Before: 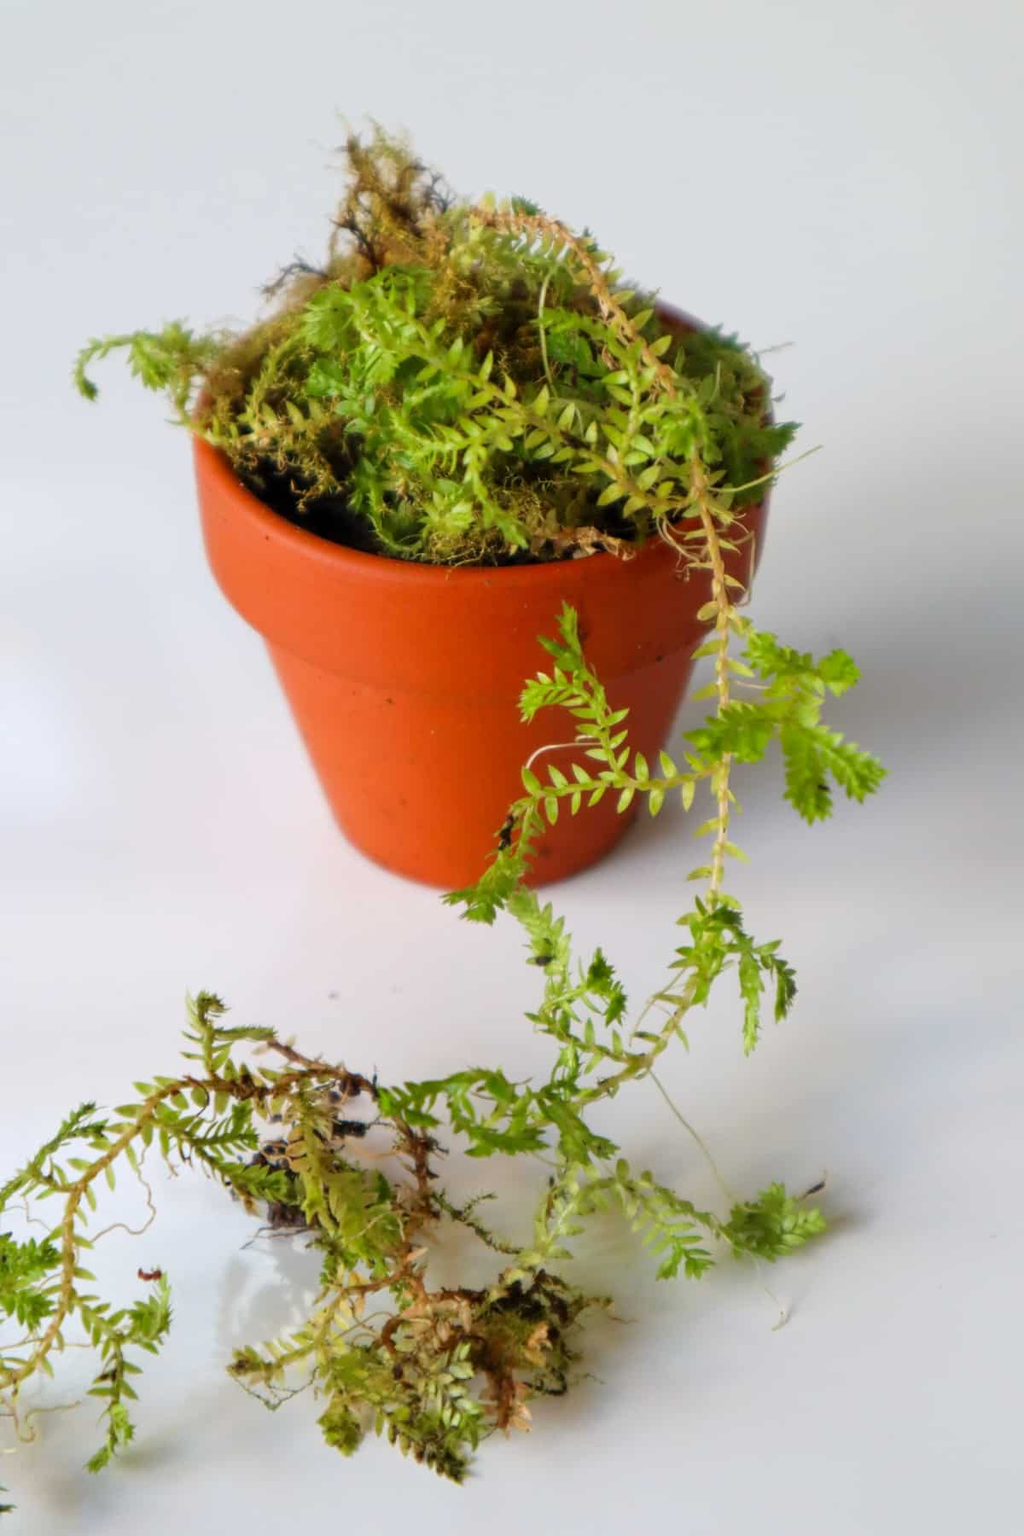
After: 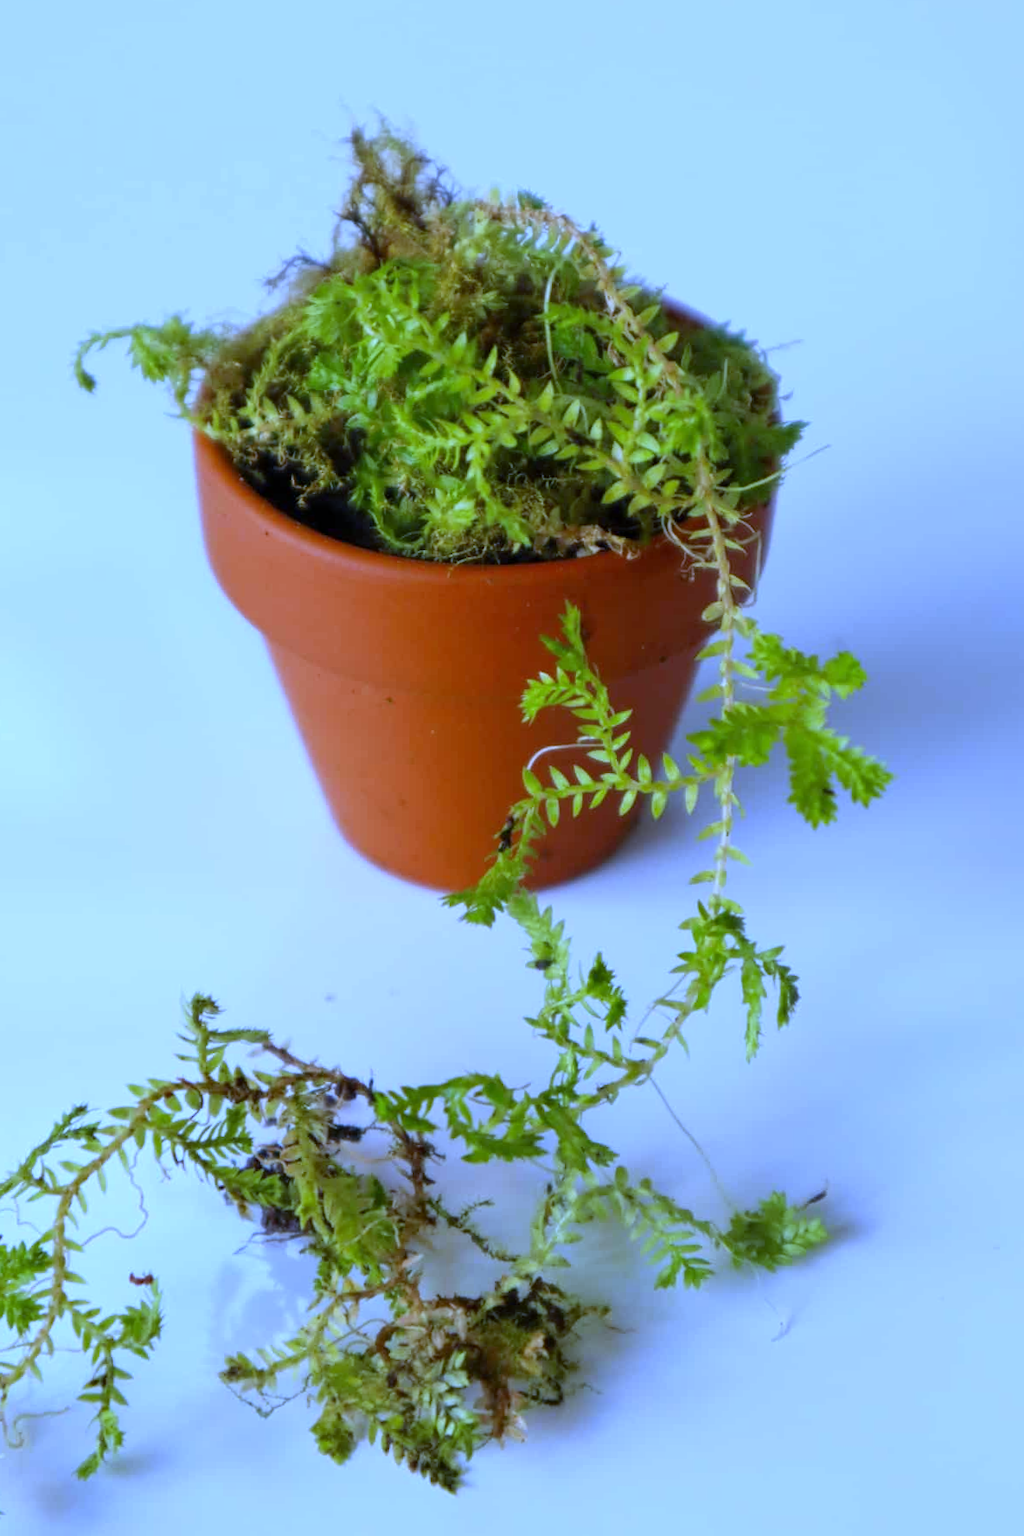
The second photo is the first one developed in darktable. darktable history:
crop and rotate: angle -0.5°
white balance: red 0.766, blue 1.537
